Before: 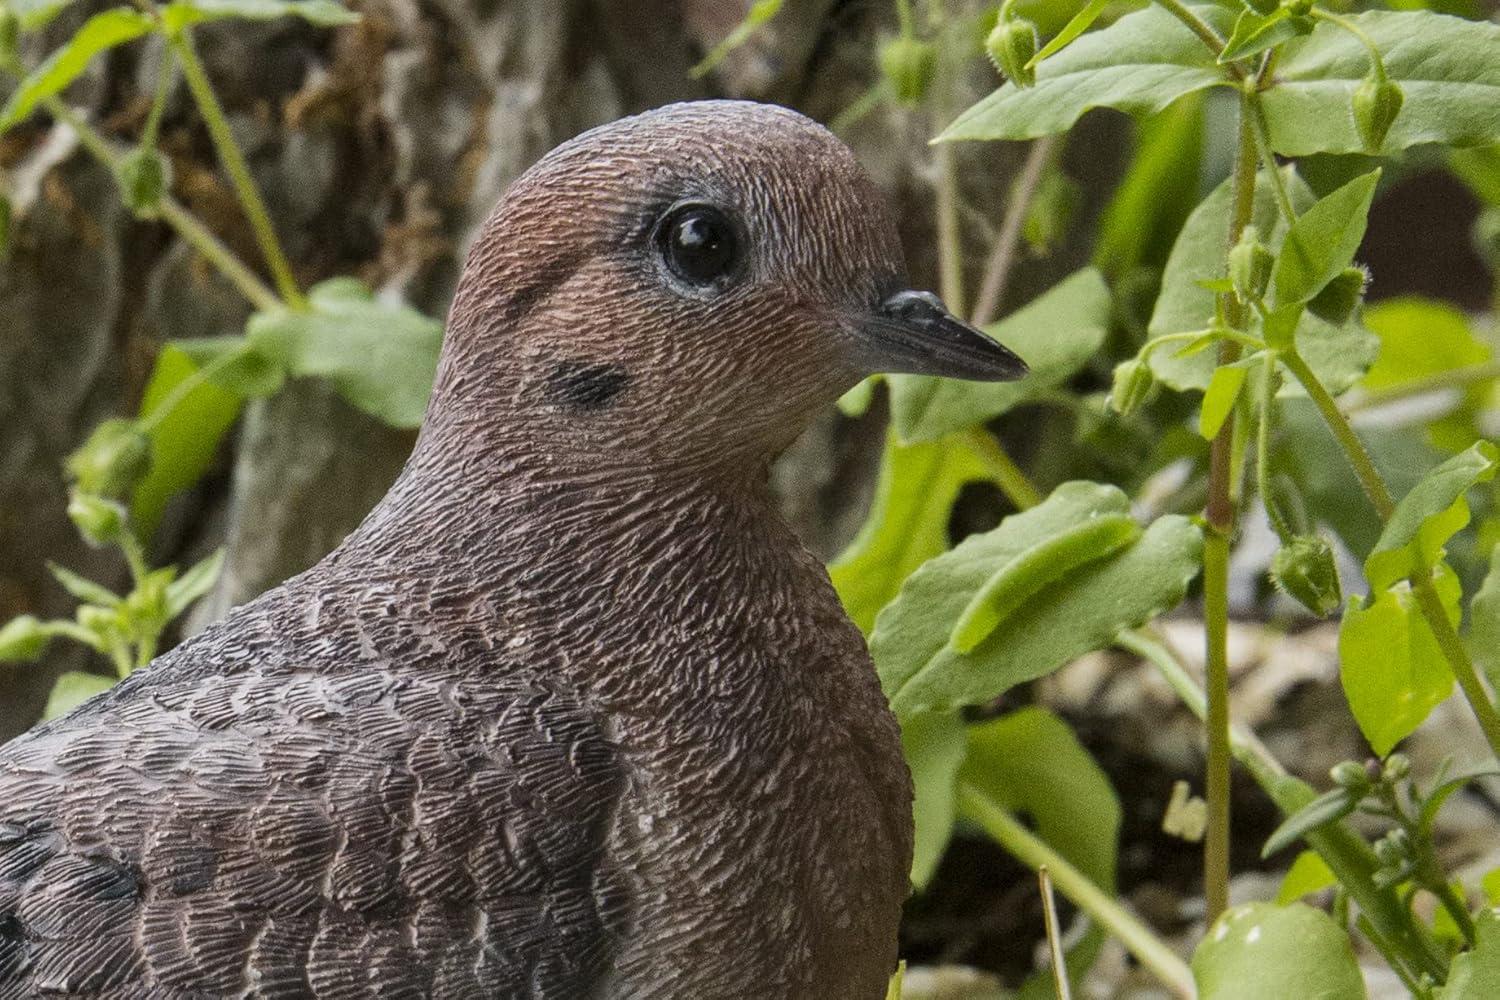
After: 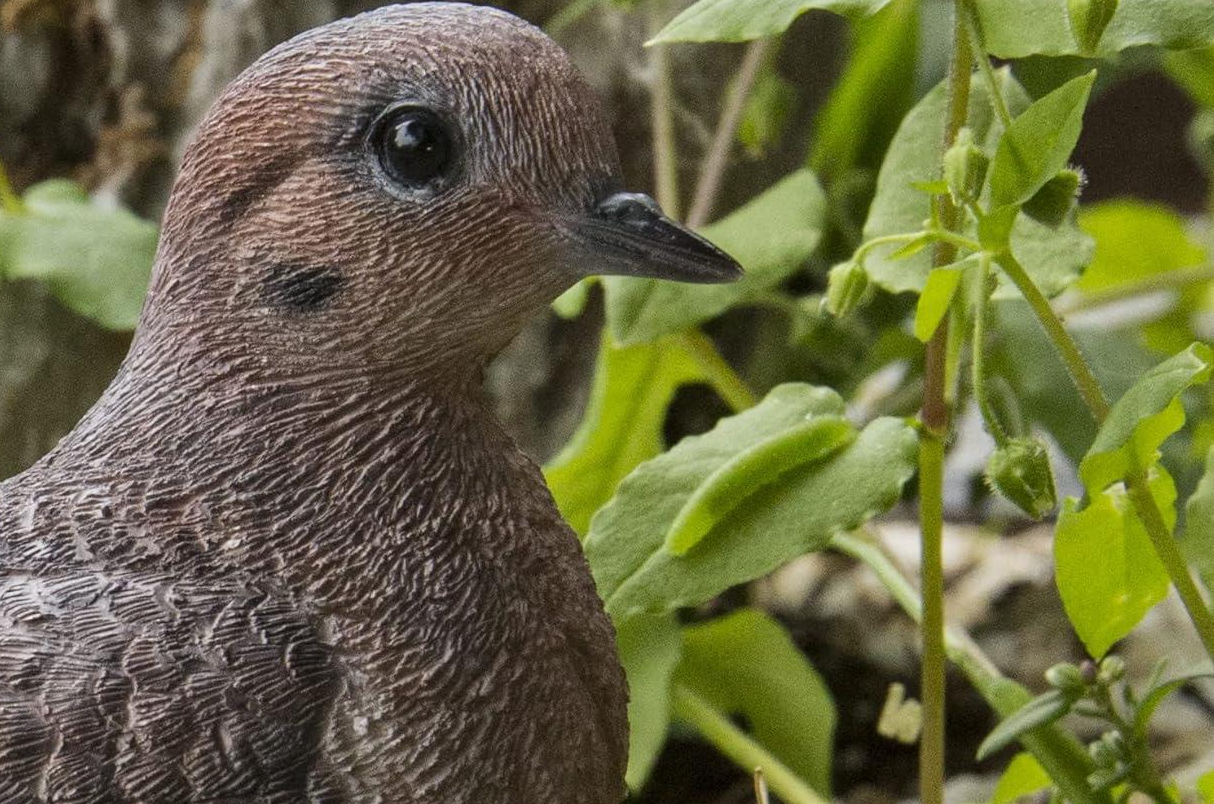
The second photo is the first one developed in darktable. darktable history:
crop: left 19.029%, top 9.887%, right 0%, bottom 9.672%
